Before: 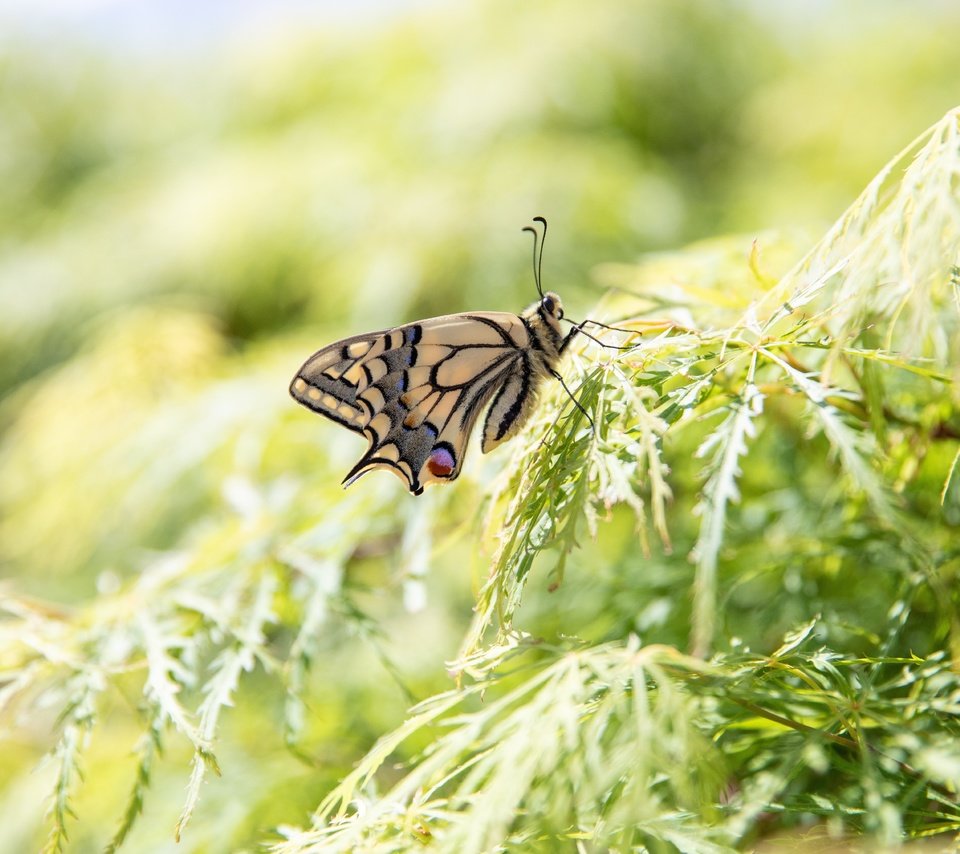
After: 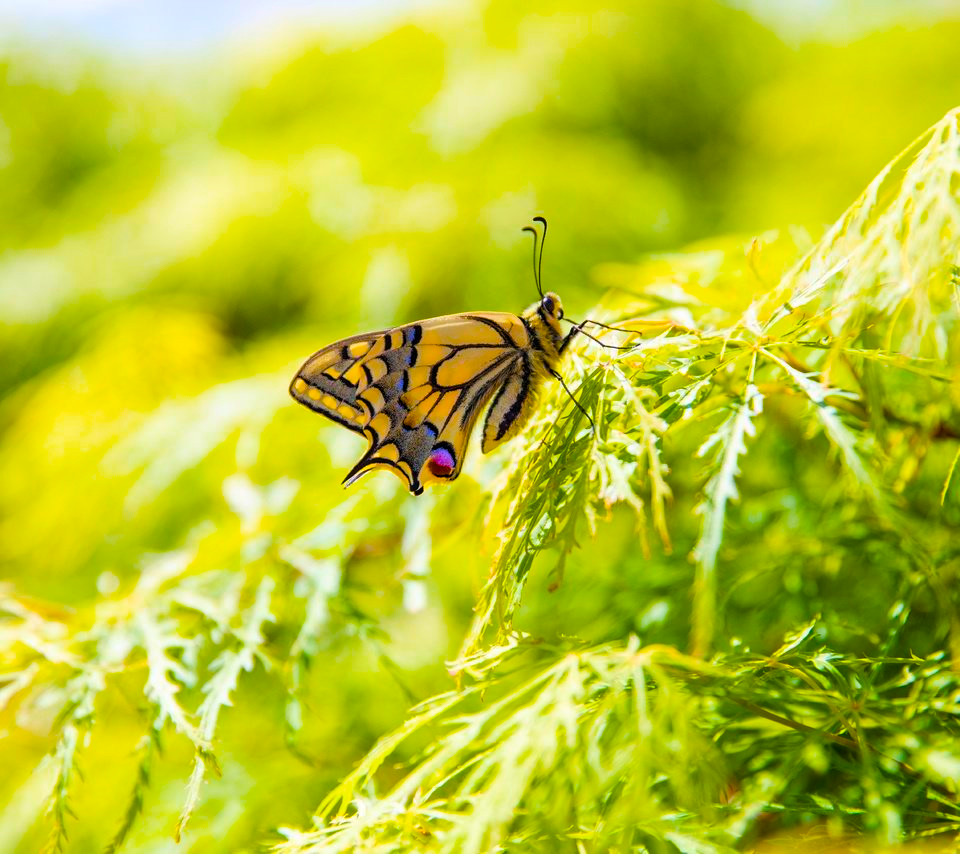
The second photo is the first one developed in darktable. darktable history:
color balance rgb: perceptual saturation grading › global saturation 64.78%, perceptual saturation grading › highlights 59.195%, perceptual saturation grading › mid-tones 49.586%, perceptual saturation grading › shadows 49.643%, global vibrance 20%
